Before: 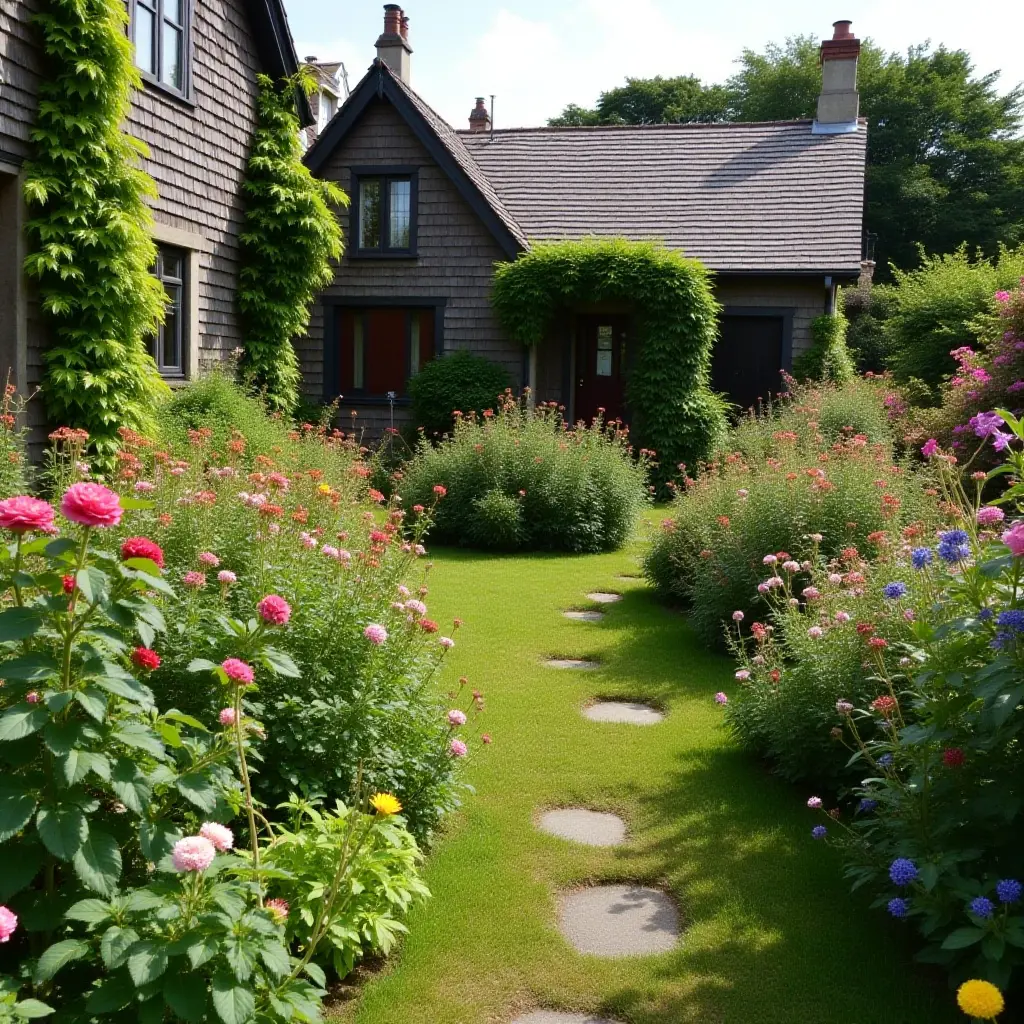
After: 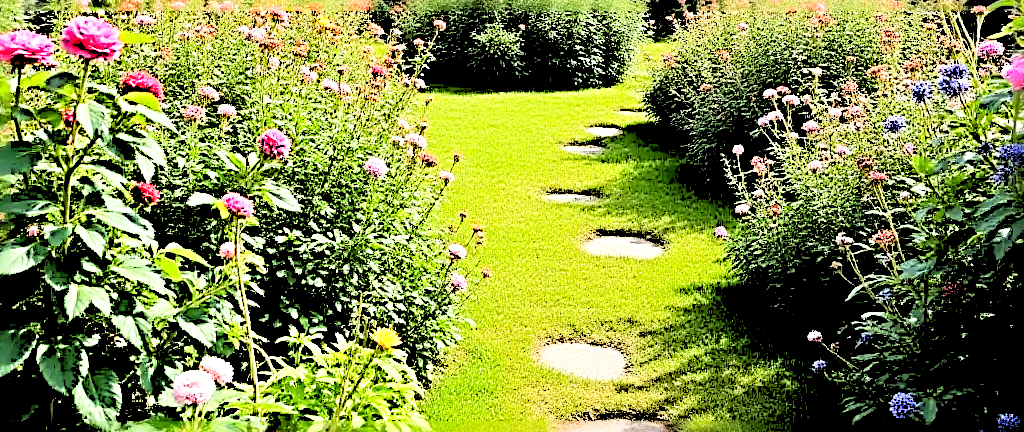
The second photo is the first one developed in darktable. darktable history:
local contrast: highlights 100%, shadows 100%, detail 120%, midtone range 0.2
base curve: curves: ch0 [(0, 0) (0.688, 0.865) (1, 1)], preserve colors none
crop: top 45.551%, bottom 12.262%
rgb levels: levels [[0.027, 0.429, 0.996], [0, 0.5, 1], [0, 0.5, 1]]
sharpen: radius 4.001, amount 2
contrast brightness saturation: contrast 0.2, brightness 0.16, saturation 0.22
